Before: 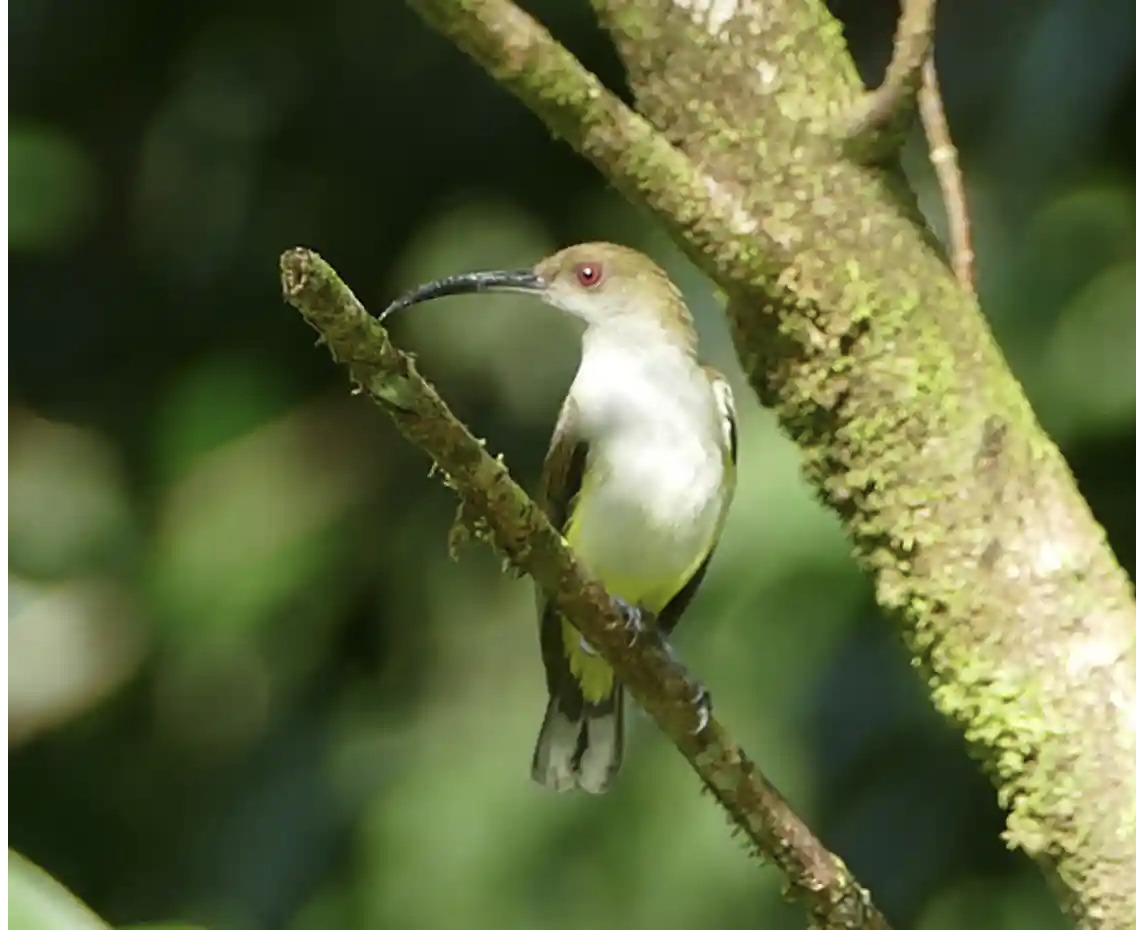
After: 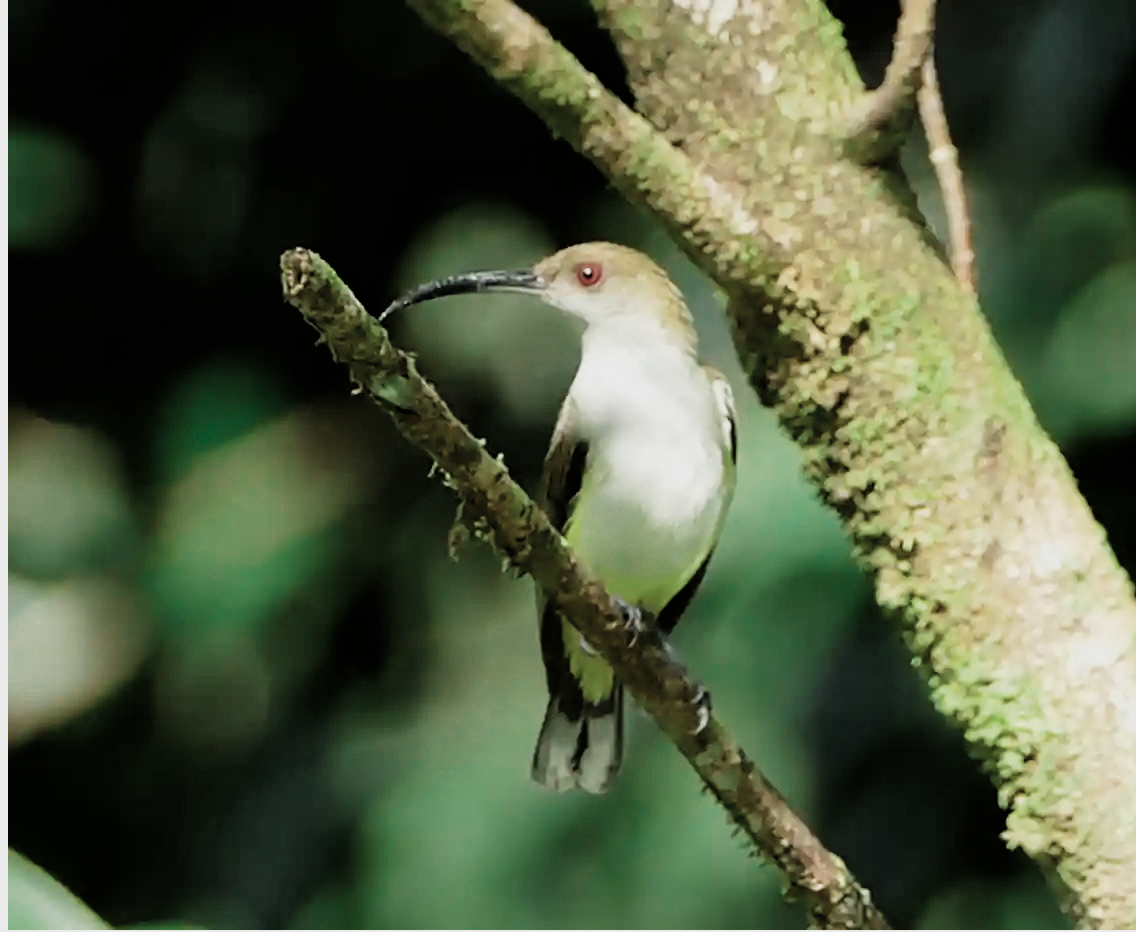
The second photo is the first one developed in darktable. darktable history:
filmic rgb: black relative exposure -5 EV, hardness 2.88, contrast 1.3, highlights saturation mix -30%
exposure: exposure 0.2 EV, compensate highlight preservation false
color zones: curves: ch0 [(0, 0.5) (0.125, 0.4) (0.25, 0.5) (0.375, 0.4) (0.5, 0.4) (0.625, 0.35) (0.75, 0.35) (0.875, 0.5)]; ch1 [(0, 0.35) (0.125, 0.45) (0.25, 0.35) (0.375, 0.35) (0.5, 0.35) (0.625, 0.35) (0.75, 0.45) (0.875, 0.35)]; ch2 [(0, 0.6) (0.125, 0.5) (0.25, 0.5) (0.375, 0.6) (0.5, 0.6) (0.625, 0.5) (0.75, 0.5) (0.875, 0.5)]
